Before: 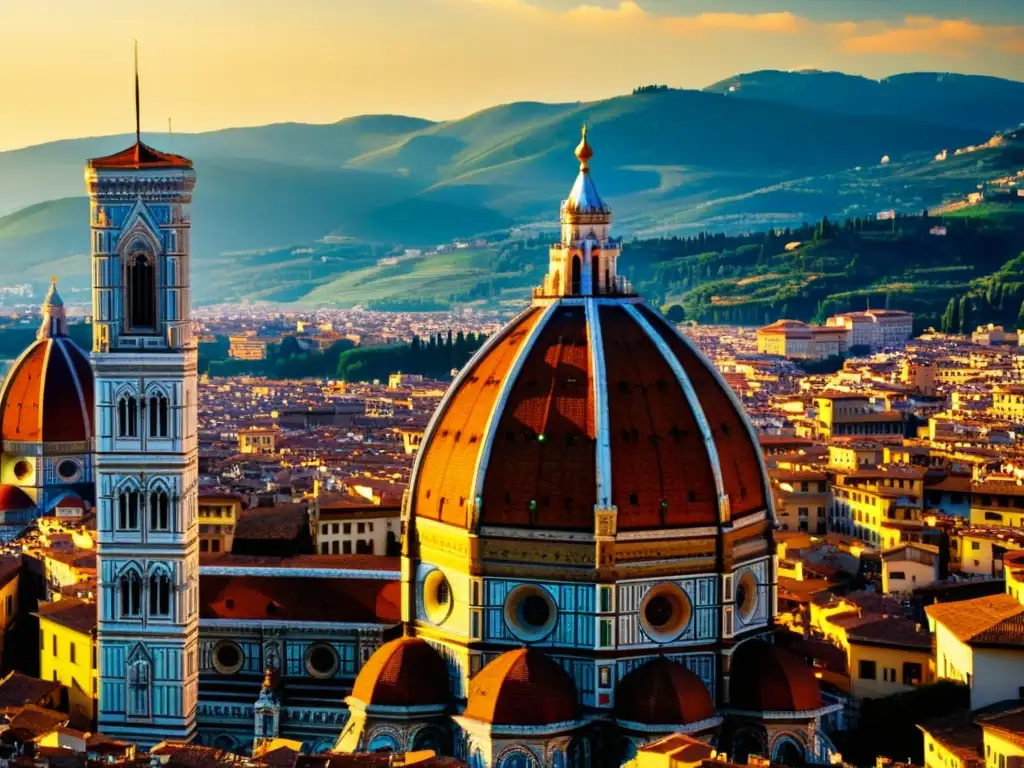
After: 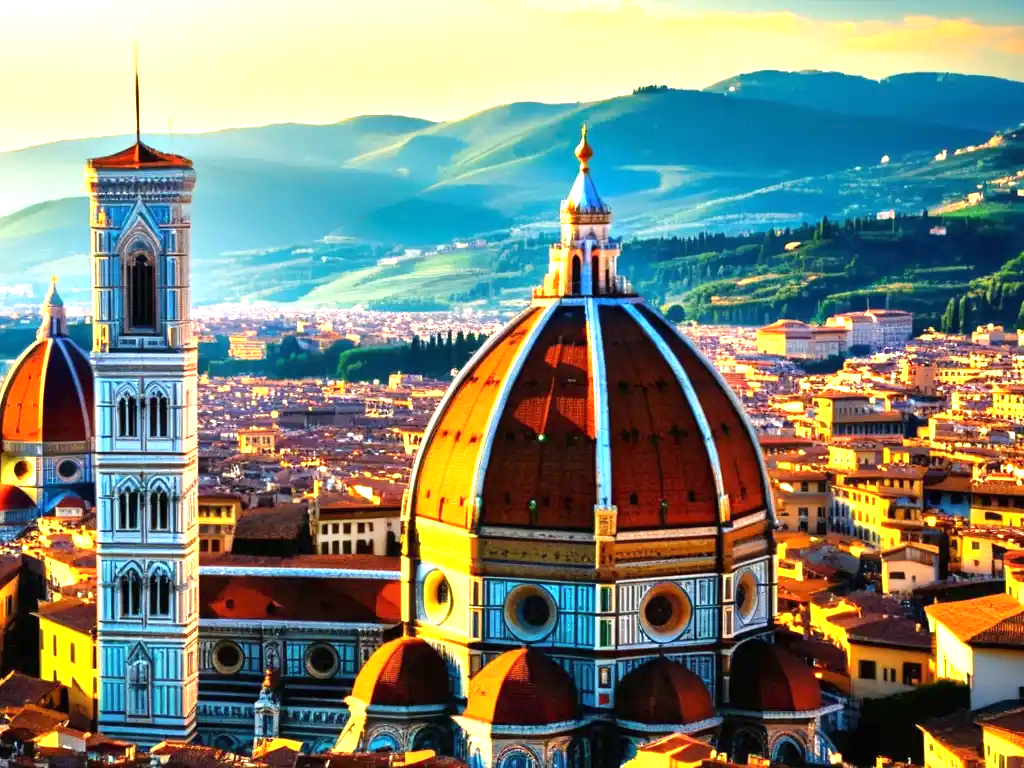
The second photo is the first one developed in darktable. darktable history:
exposure: black level correction 0, exposure 1.174 EV, compensate highlight preservation false
